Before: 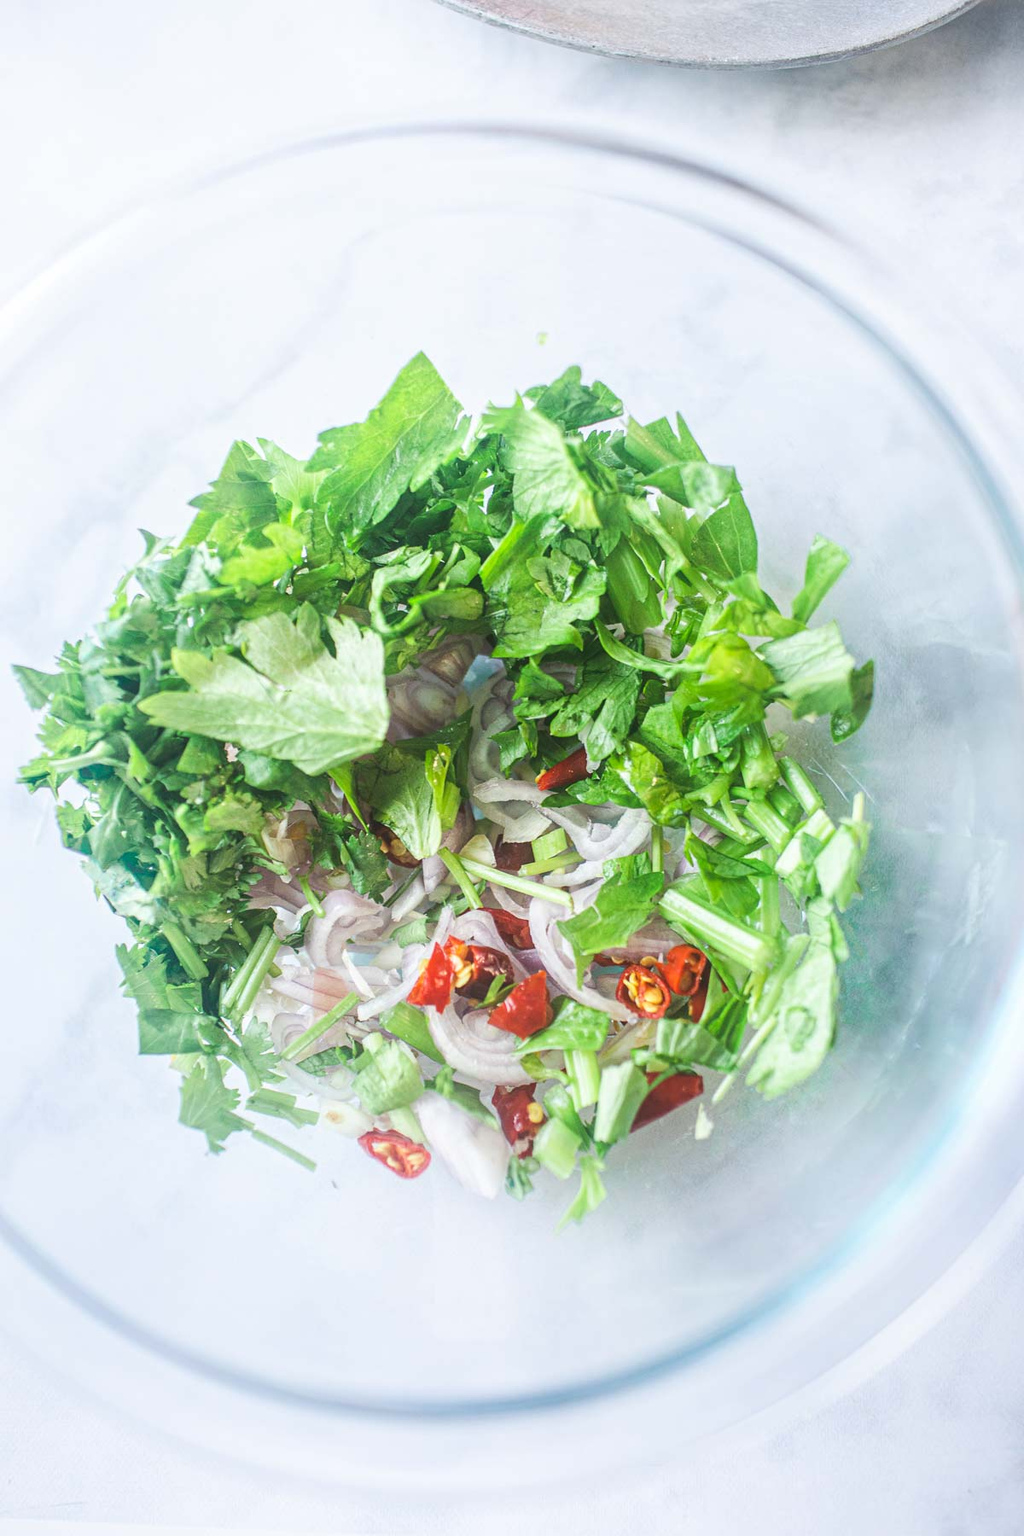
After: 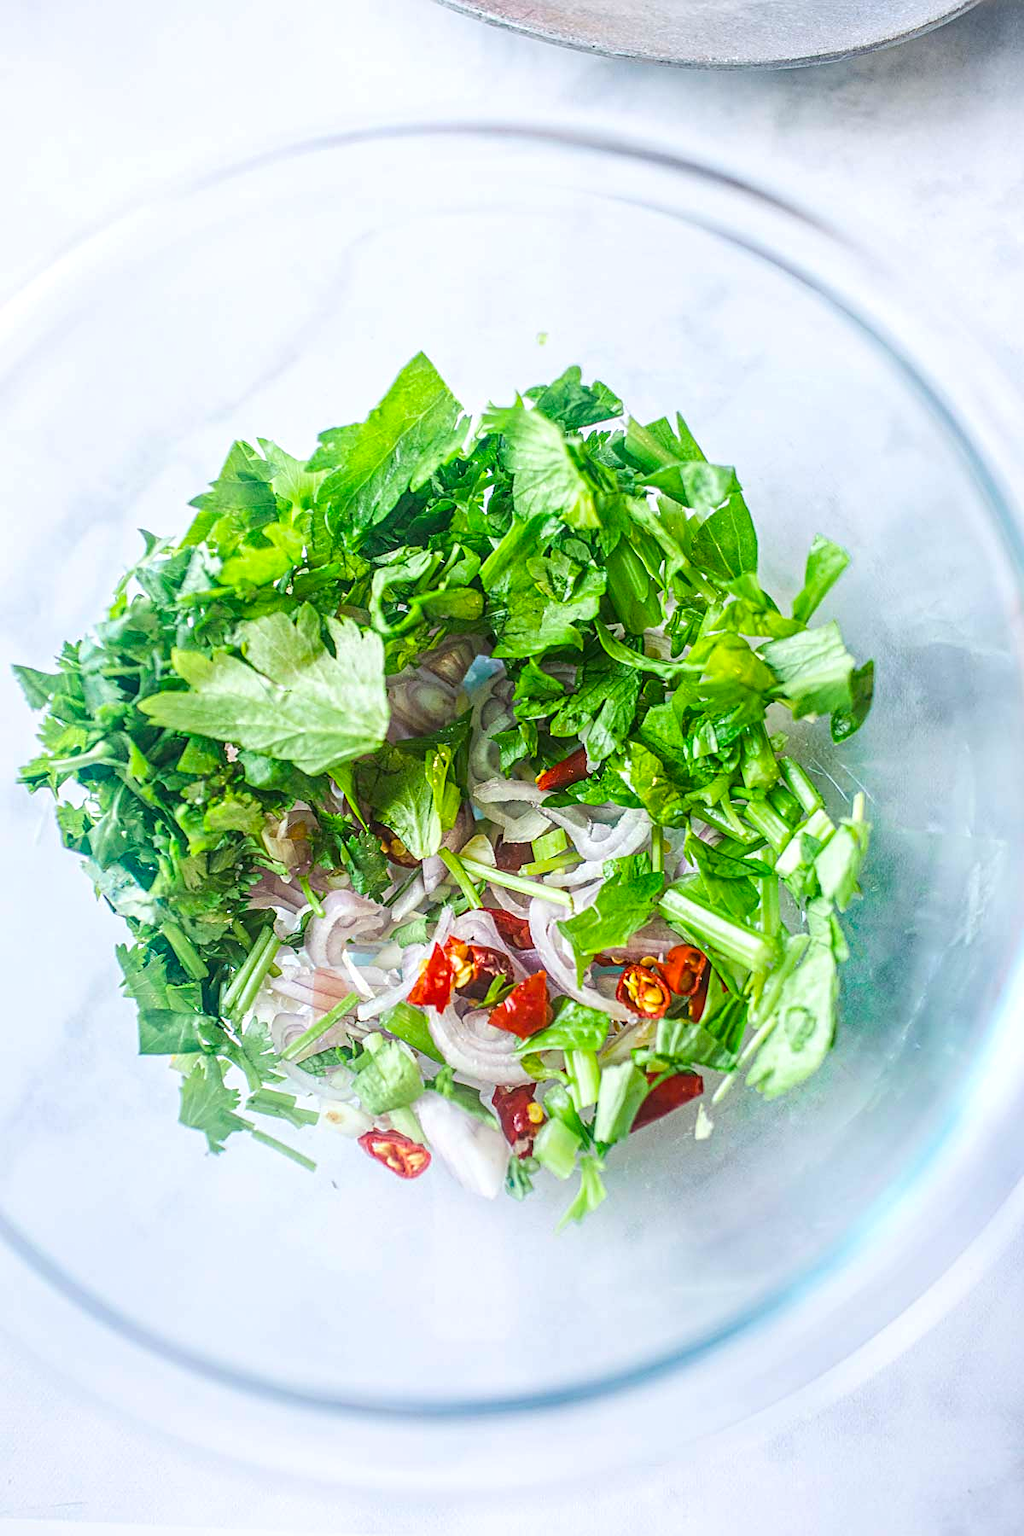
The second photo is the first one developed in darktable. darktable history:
exposure: compensate exposure bias true, compensate highlight preservation false
sharpen: on, module defaults
local contrast: detail 130%
color balance rgb: perceptual saturation grading › global saturation 25.38%, global vibrance 25.049%
